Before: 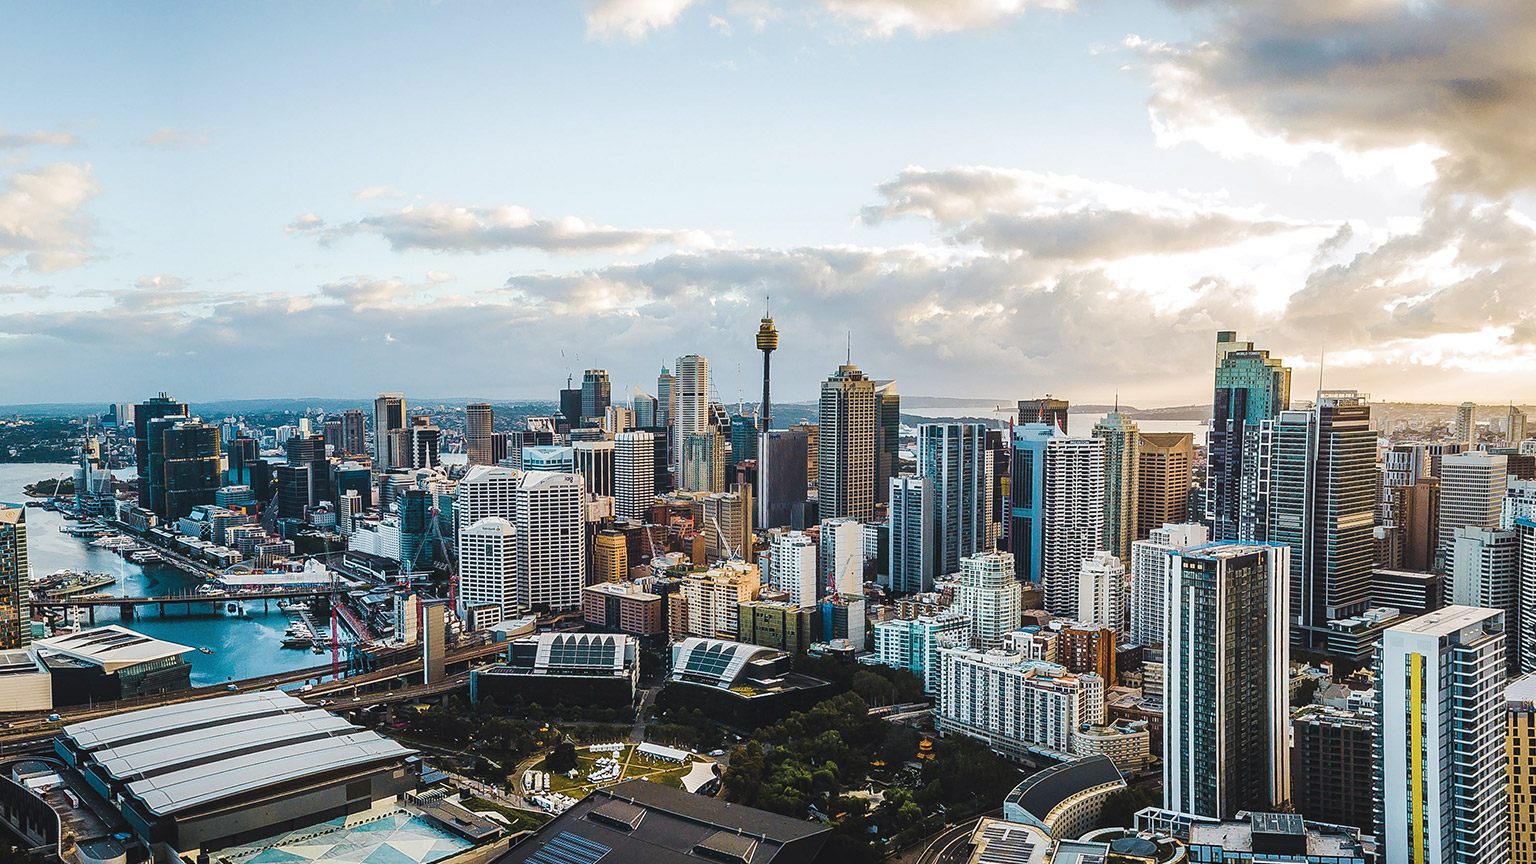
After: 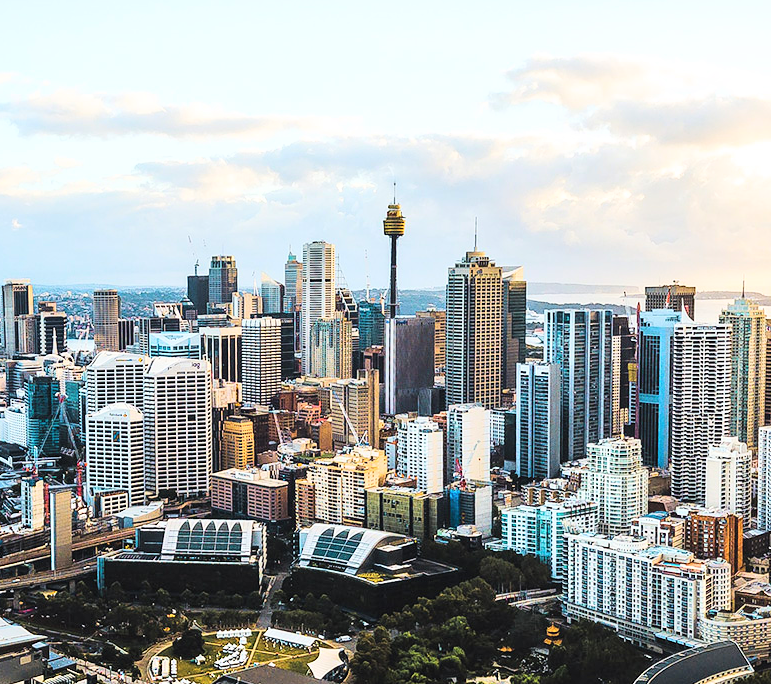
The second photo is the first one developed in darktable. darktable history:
crop and rotate: angle 0.014°, left 24.284%, top 13.252%, right 25.491%, bottom 7.487%
base curve: curves: ch0 [(0, 0) (0.008, 0.007) (0.022, 0.029) (0.048, 0.089) (0.092, 0.197) (0.191, 0.399) (0.275, 0.534) (0.357, 0.65) (0.477, 0.78) (0.542, 0.833) (0.799, 0.973) (1, 1)]
